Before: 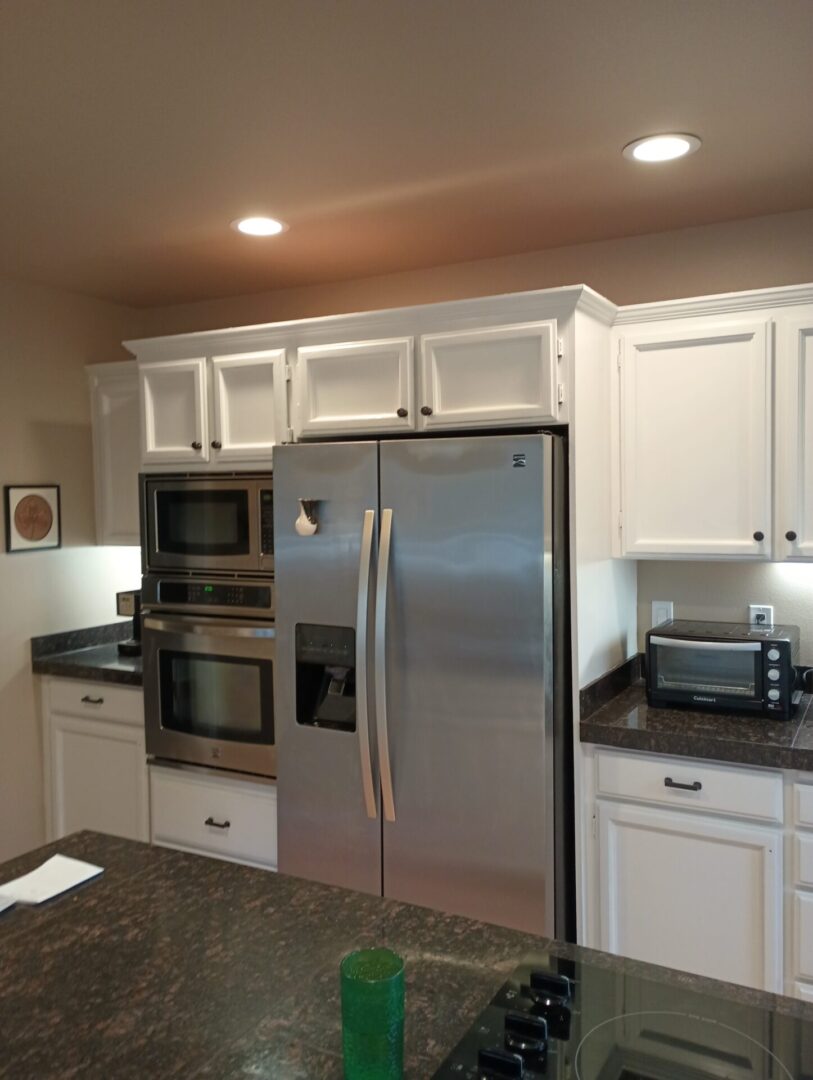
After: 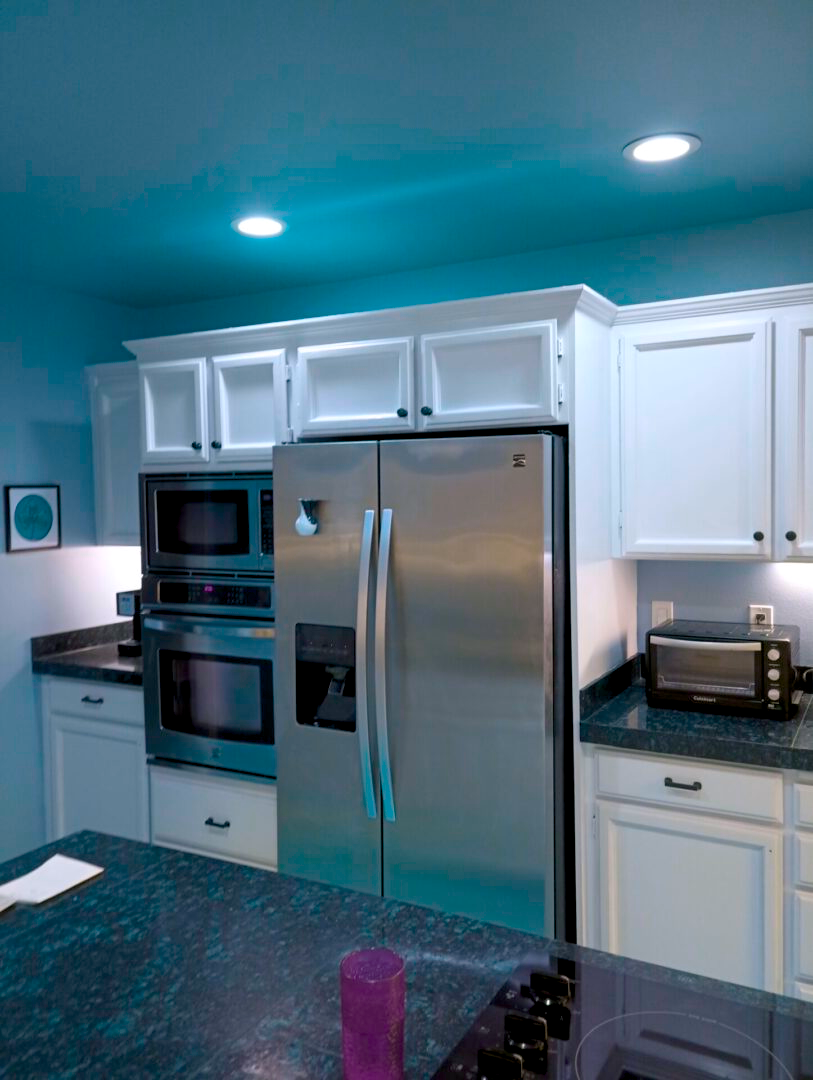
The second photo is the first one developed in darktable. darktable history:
contrast brightness saturation: saturation -0.06
color balance rgb: shadows lift › chroma 2.053%, shadows lift › hue 214.68°, global offset › luminance -0.301%, global offset › hue 260.14°, perceptual saturation grading › global saturation 8.865%, hue shift 178.73°, global vibrance 49.482%, contrast 0.321%
exposure: black level correction 0.005, exposure 0.015 EV, compensate exposure bias true, compensate highlight preservation false
